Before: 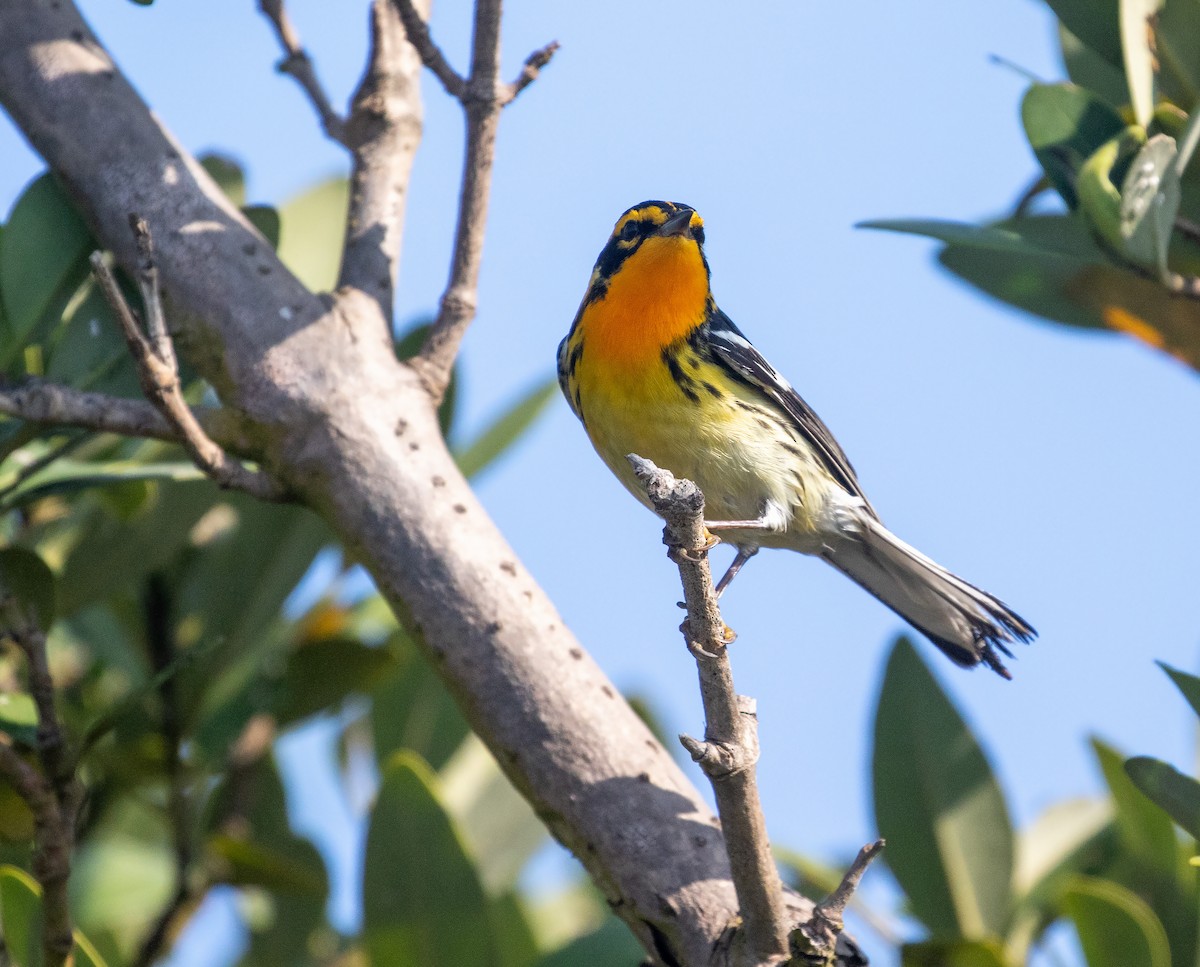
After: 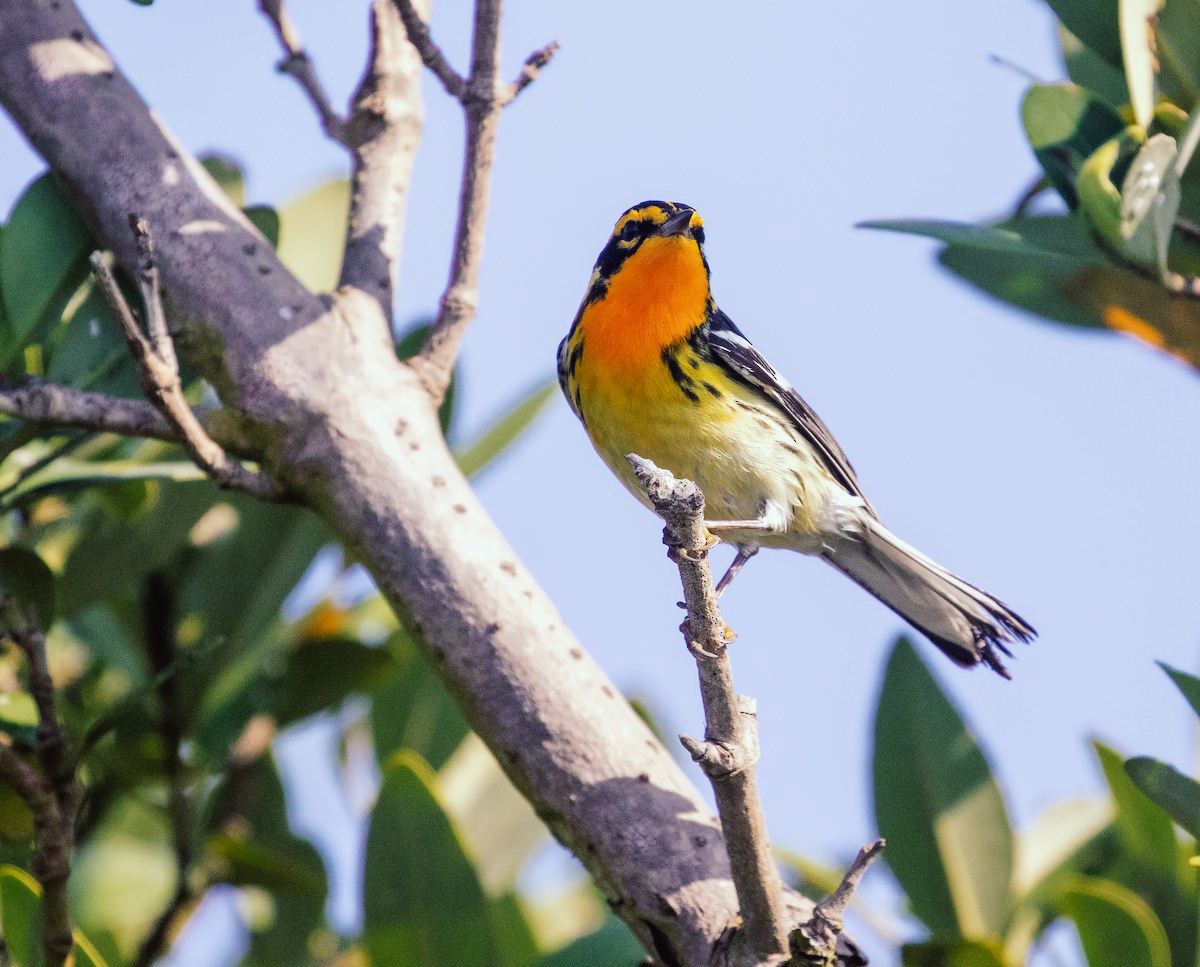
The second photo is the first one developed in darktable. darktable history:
tone curve: curves: ch0 [(0, 0) (0.003, 0.019) (0.011, 0.021) (0.025, 0.023) (0.044, 0.026) (0.069, 0.037) (0.1, 0.059) (0.136, 0.088) (0.177, 0.138) (0.224, 0.199) (0.277, 0.279) (0.335, 0.376) (0.399, 0.481) (0.468, 0.581) (0.543, 0.658) (0.623, 0.735) (0.709, 0.8) (0.801, 0.861) (0.898, 0.928) (1, 1)], preserve colors none
color look up table: target L [95.6, 89.3, 89.38, 87.25, 85.43, 84.42, 73.48, 60.69, 52.63, 58.43, 43.94, 39.15, 27.32, 25.44, 200.37, 77.83, 64.14, 66.3, 61.76, 58.64, 47.76, 49.21, 38.34, 29.72, 27.12, 23.07, 13.02, 1.192, 88.19, 79.06, 67.55, 66.08, 60.99, 55.5, 57.19, 54.31, 42.27, 33.06, 37.43, 32.29, 16.15, 3.173, 85.1, 67.12, 62.73, 47.26, 45.89, 32.73, 34.04], target a [-9.6, -22.33, -7.309, -33.54, -39.46, -56.13, -4.782, -34.27, -47.89, 0.485, -11.93, -29.37, -21.49, -6.247, 0, 21.65, 40.64, 26.14, 28.35, 51.37, 69.69, 36.34, 50.9, 4.956, 26.47, 31.34, 20.14, 5.411, 23.32, 38.94, 23.85, 67.71, 5.404, 33.63, 54.76, 90.85, 60.77, 19.06, 53.36, 40.94, 32.64, 20.98, -36.24, -18.03, -10.72, -8.257, -26.1, -4.533, -5.125], target b [17.23, 43.78, 78.2, 72.64, 2.878, 32.24, 40.9, 23.74, 41.23, 21.04, 35.47, 28.75, 19.14, 26.27, 0, 10.43, 41.4, 28.87, 58.01, 19.65, 29.01, 40.16, 13.19, 9.101, 0.665, 28.5, 17.42, 0.917, -15.86, -24.82, -10.03, -48.39, 1.914, -43.35, -5.151, -67.73, -21.46, -57.14, -45.5, -25.28, -47.5, -26.97, -15.54, -18.23, -43.79, -23.75, -3.502, -23.53, -2.88], num patches 49
